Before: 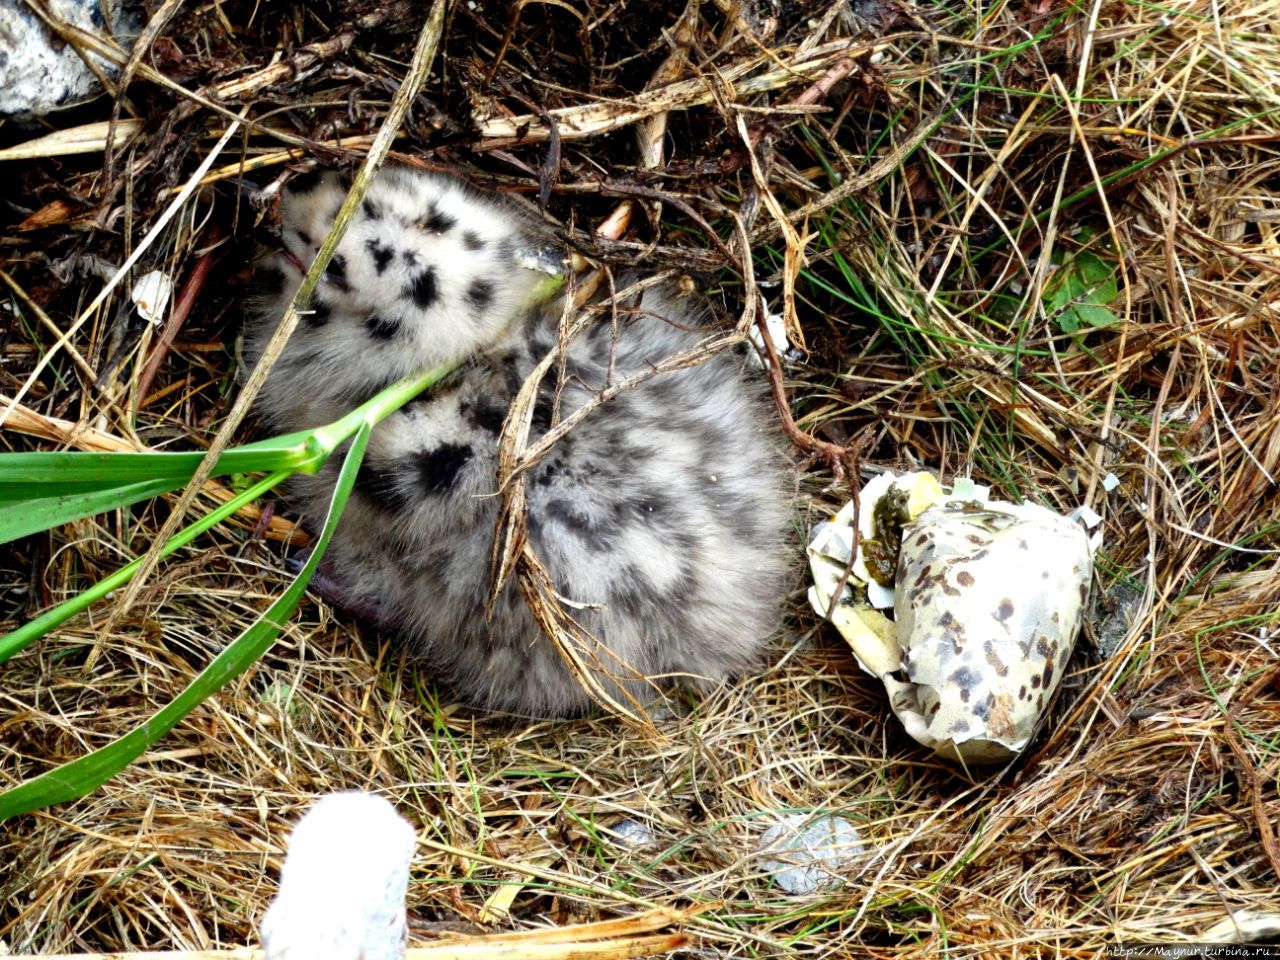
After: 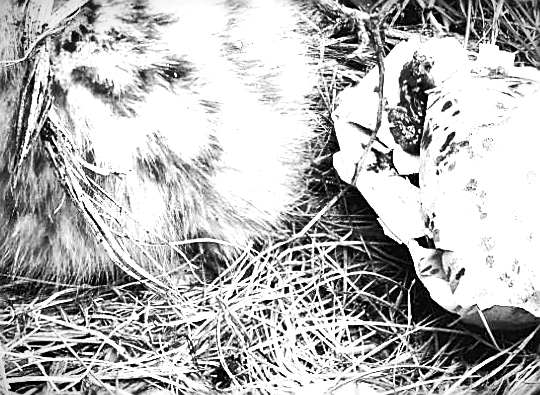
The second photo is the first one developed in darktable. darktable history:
exposure: black level correction 0, exposure 1.52 EV, compensate highlight preservation false
contrast equalizer: octaves 7, y [[0.5, 0.488, 0.462, 0.461, 0.491, 0.5], [0.5 ×6], [0.5 ×6], [0 ×6], [0 ×6]]
shadows and highlights: white point adjustment 0.908, highlights color adjustment 77.55%, soften with gaussian
contrast brightness saturation: contrast 0.204, brightness 0.166, saturation 0.222
color calibration: output gray [0.31, 0.36, 0.33, 0], illuminant custom, x 0.347, y 0.365, temperature 4968.72 K
vignetting: fall-off start 99.87%, brightness -0.571, saturation -0.002, width/height ratio 1.325, unbound false
crop: left 37.154%, top 45.286%, right 20.635%, bottom 13.478%
sharpen: radius 1.372, amount 1.255, threshold 0.814
